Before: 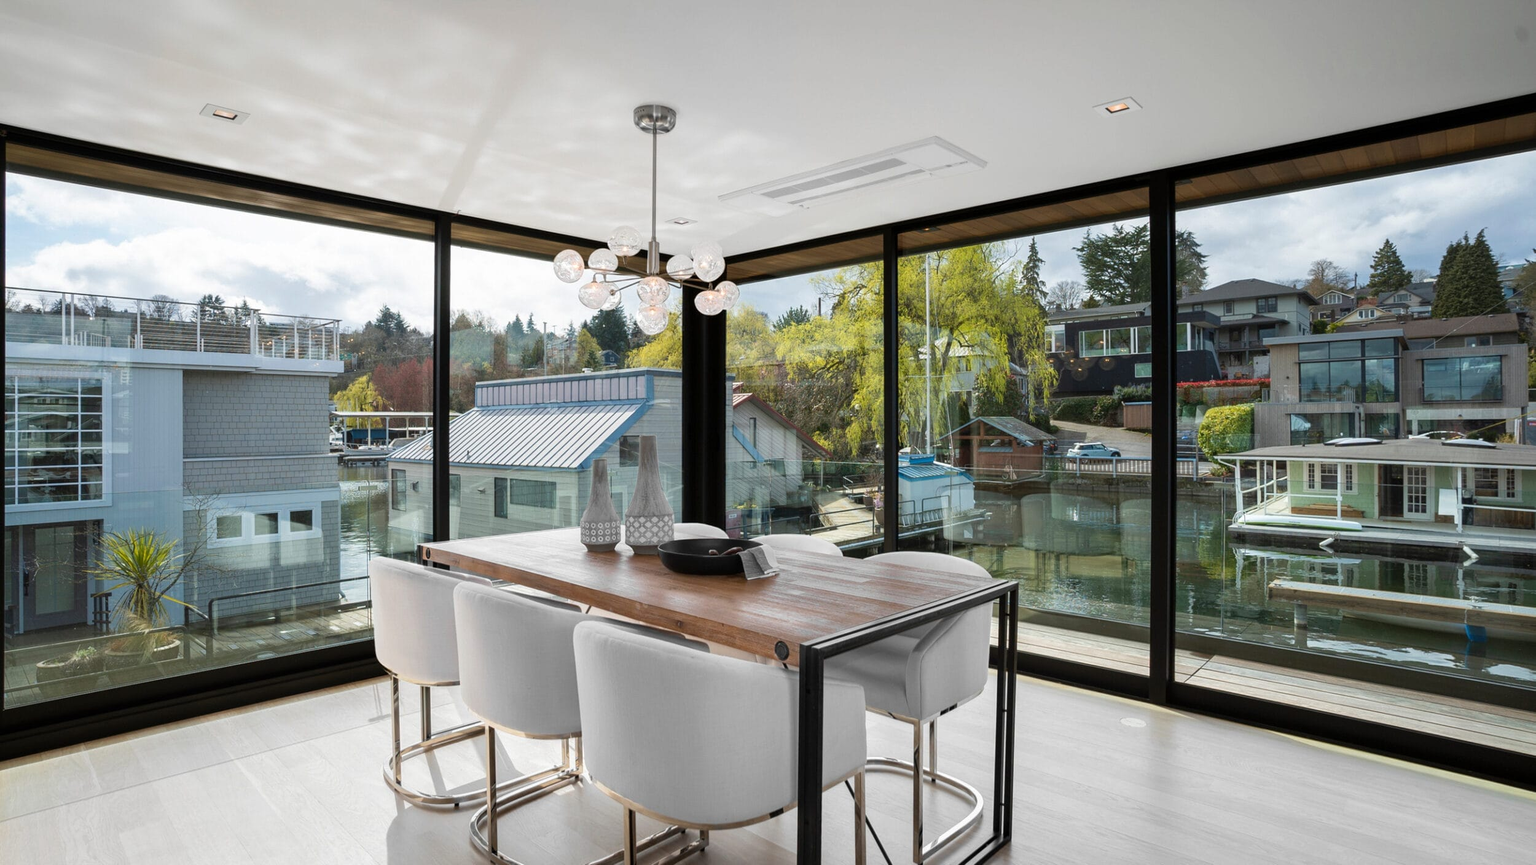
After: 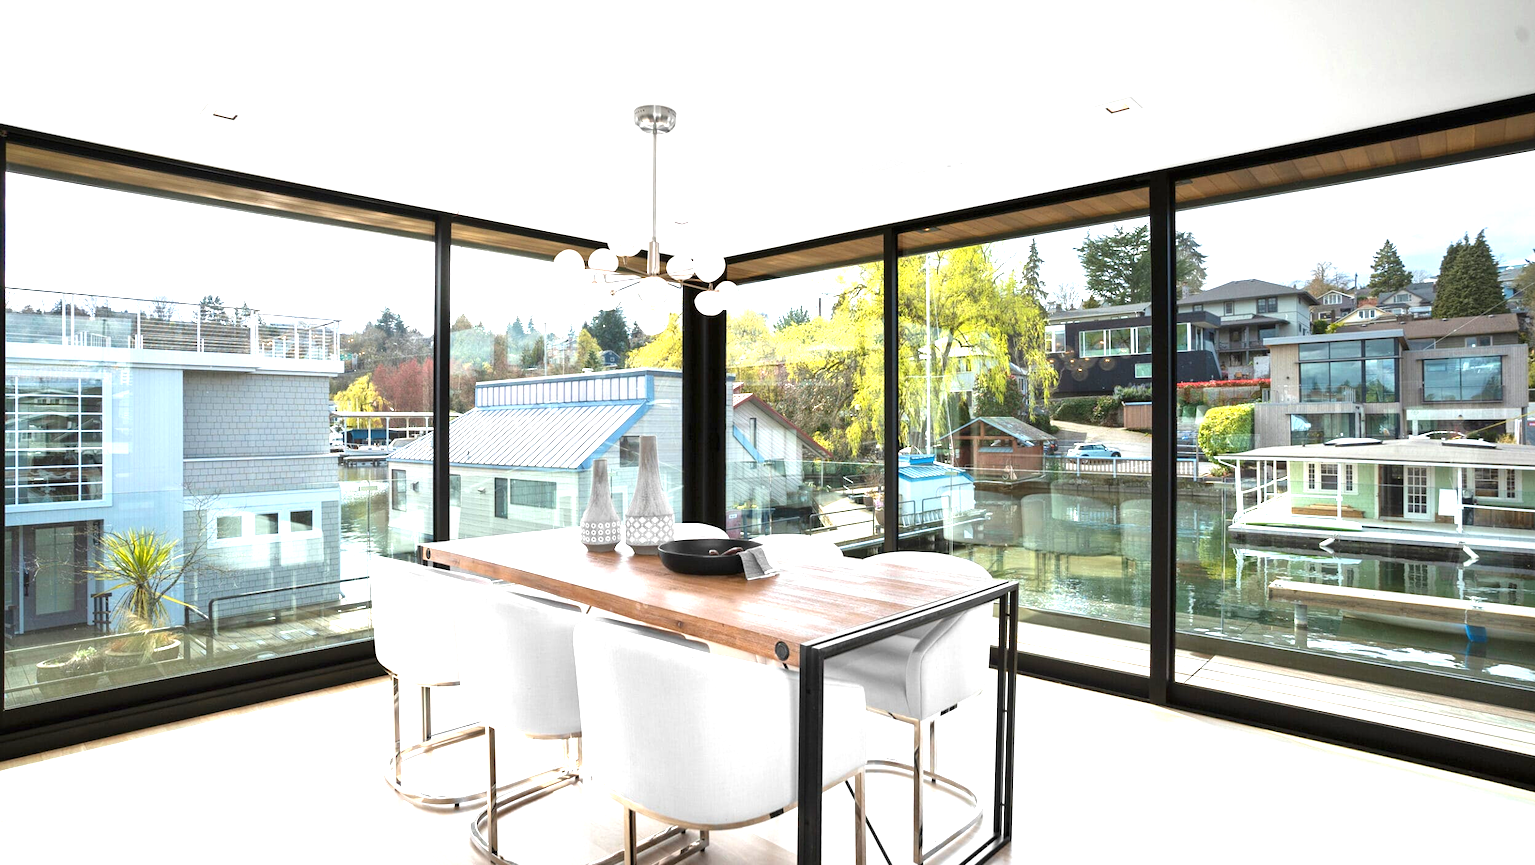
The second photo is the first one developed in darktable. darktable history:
exposure: black level correction 0, exposure 1.48 EV, compensate highlight preservation false
